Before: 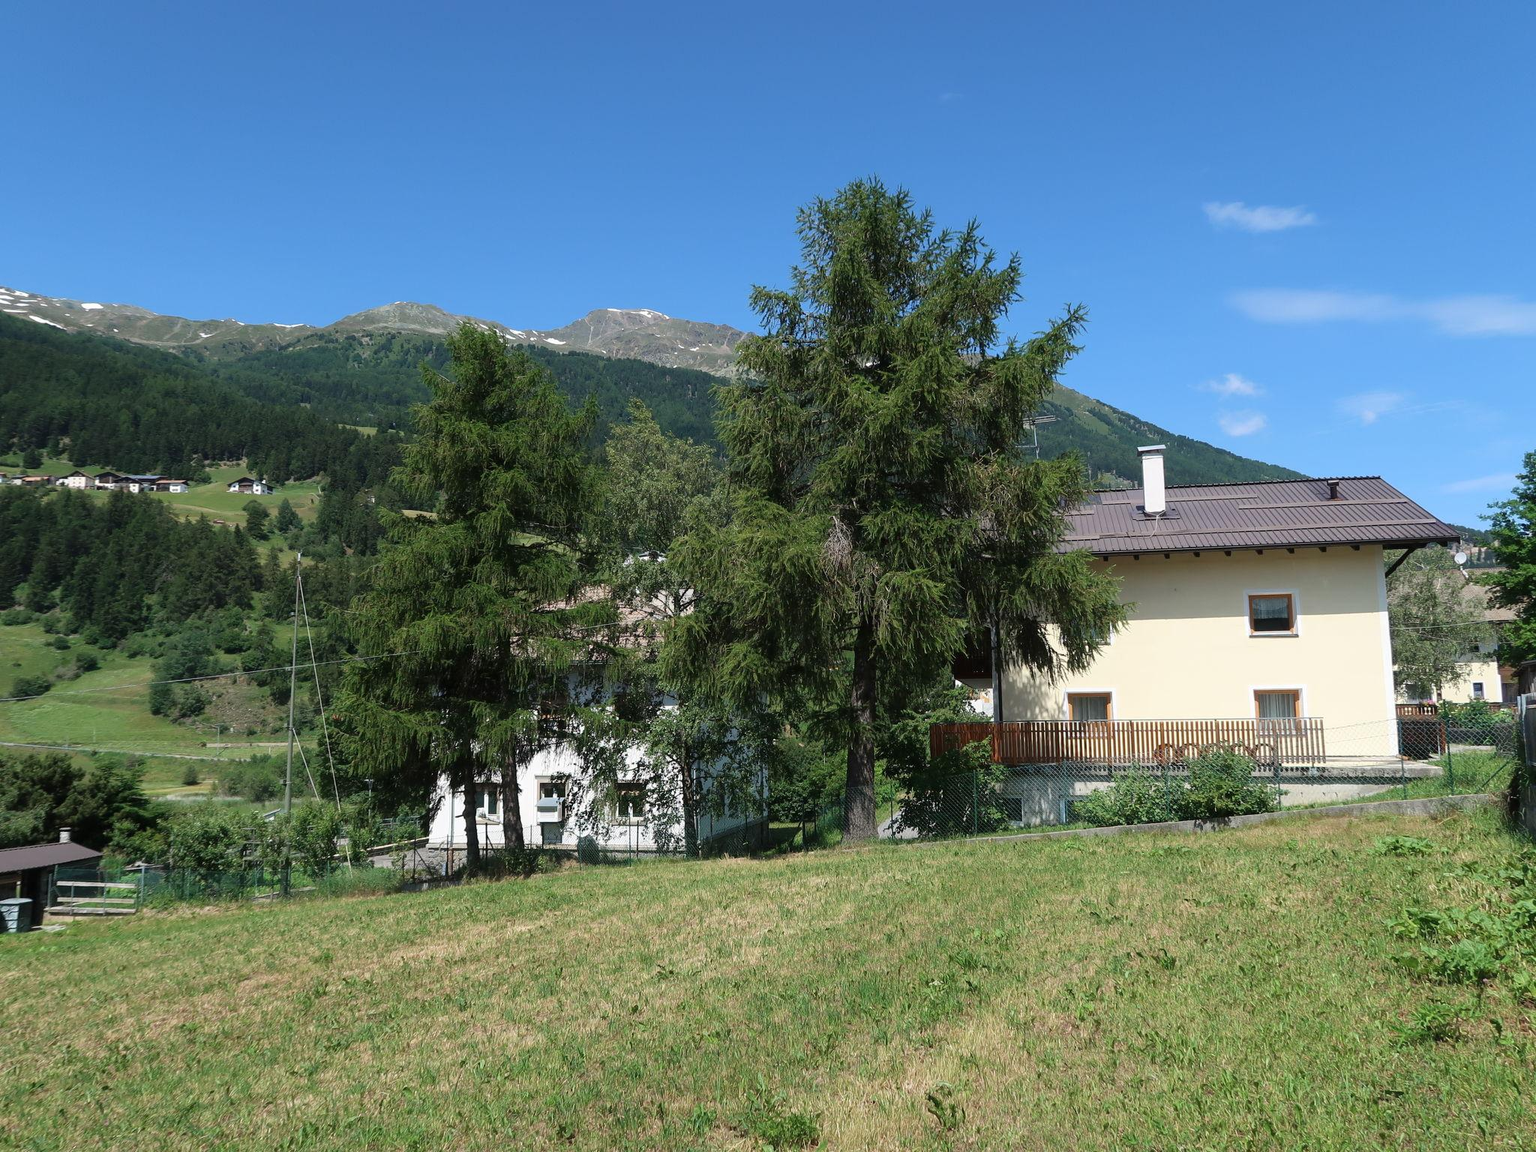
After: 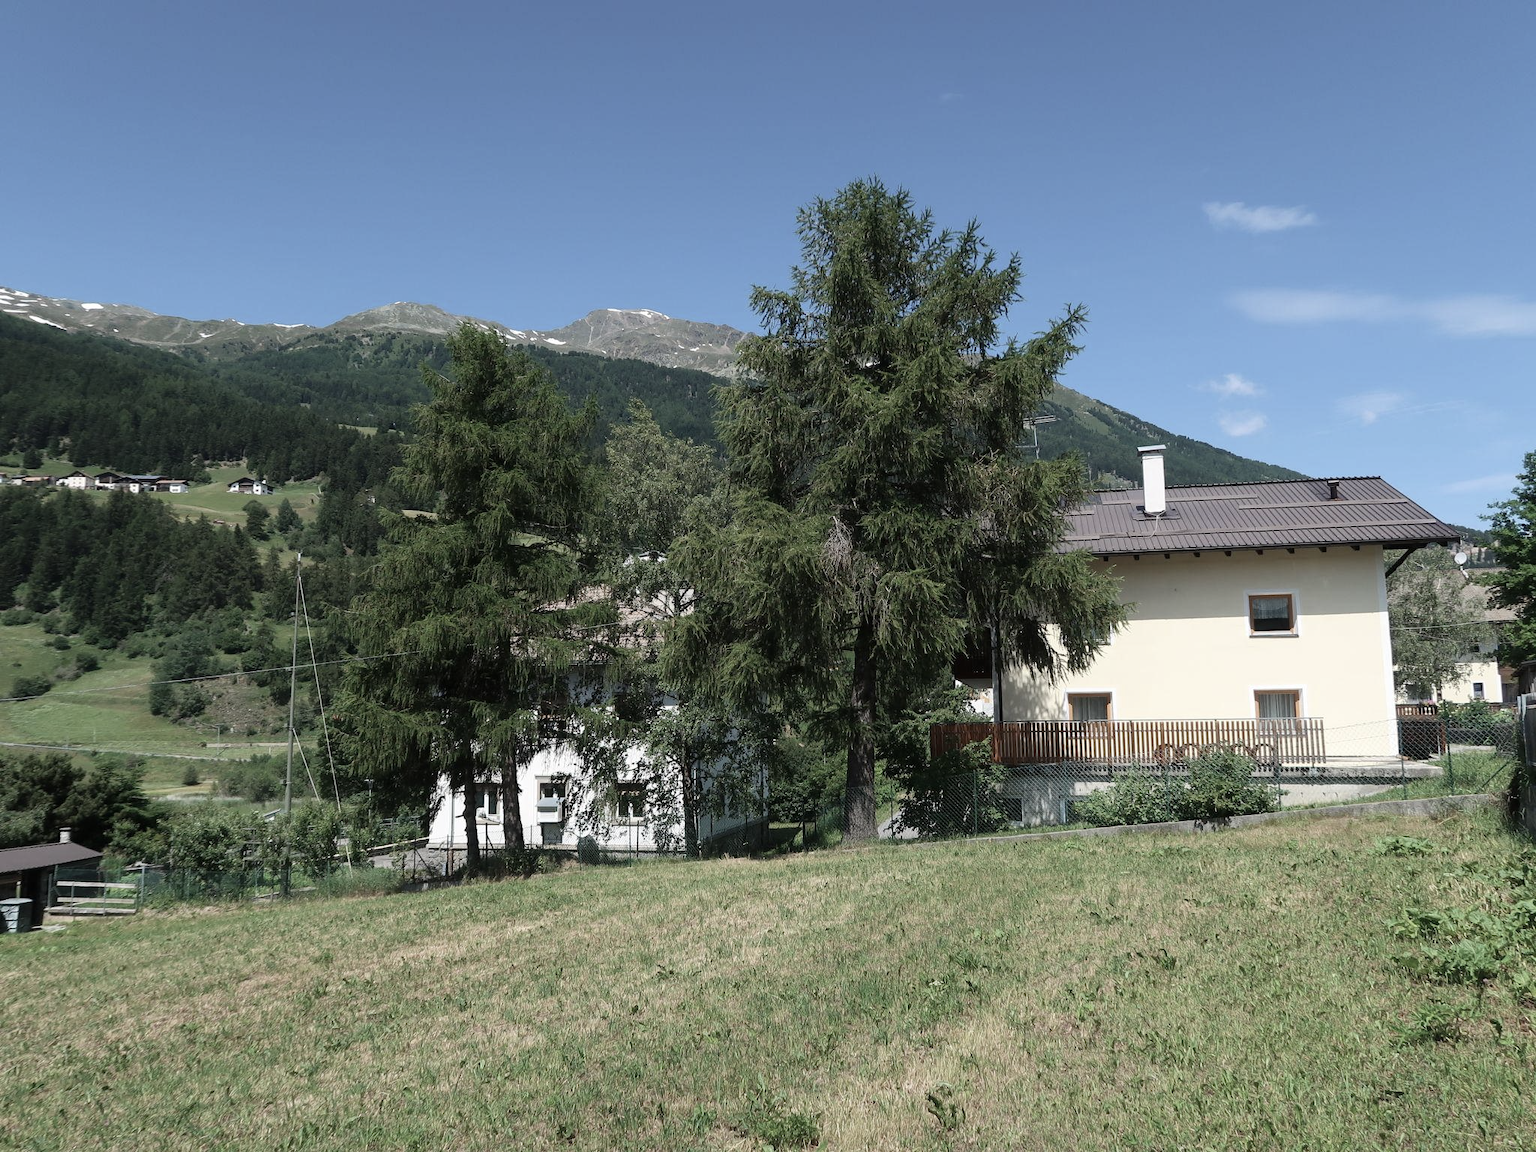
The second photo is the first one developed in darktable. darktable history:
contrast brightness saturation: contrast 0.095, saturation -0.367
tone equalizer: edges refinement/feathering 500, mask exposure compensation -1.57 EV, preserve details no
